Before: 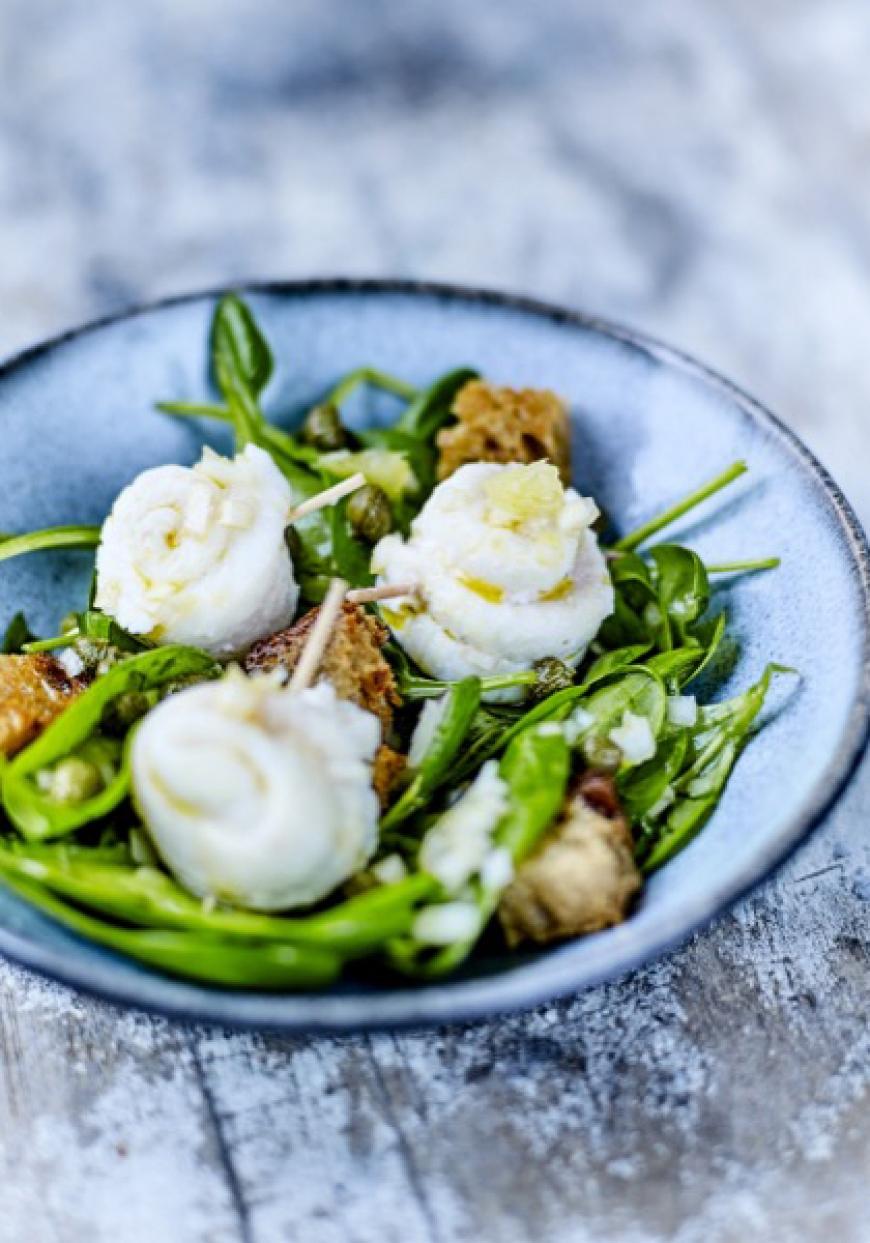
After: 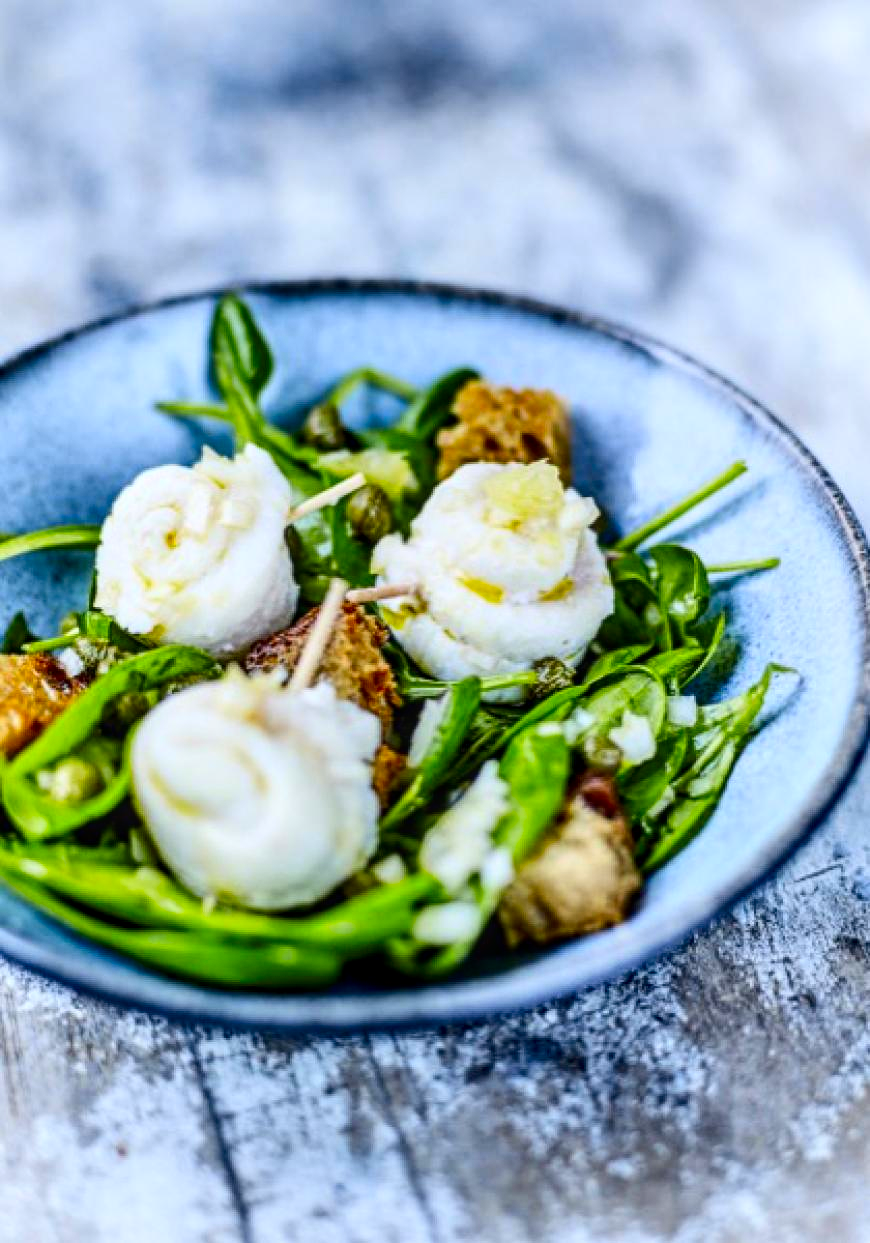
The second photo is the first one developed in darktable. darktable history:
contrast brightness saturation: contrast 0.16, saturation 0.32
local contrast: on, module defaults
